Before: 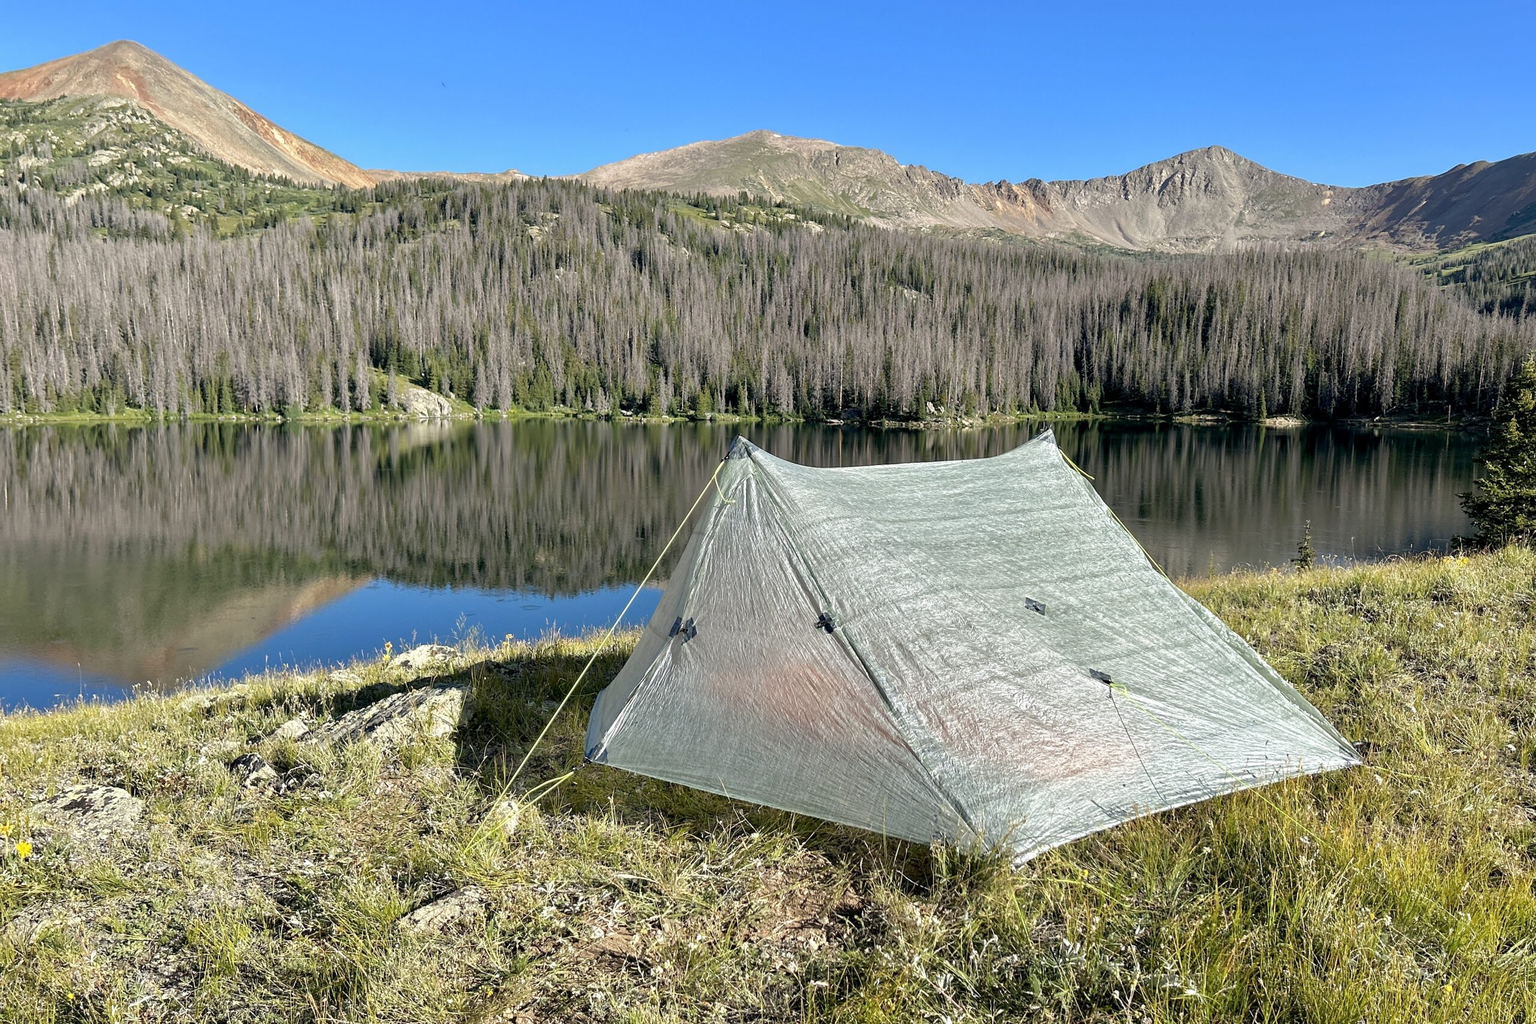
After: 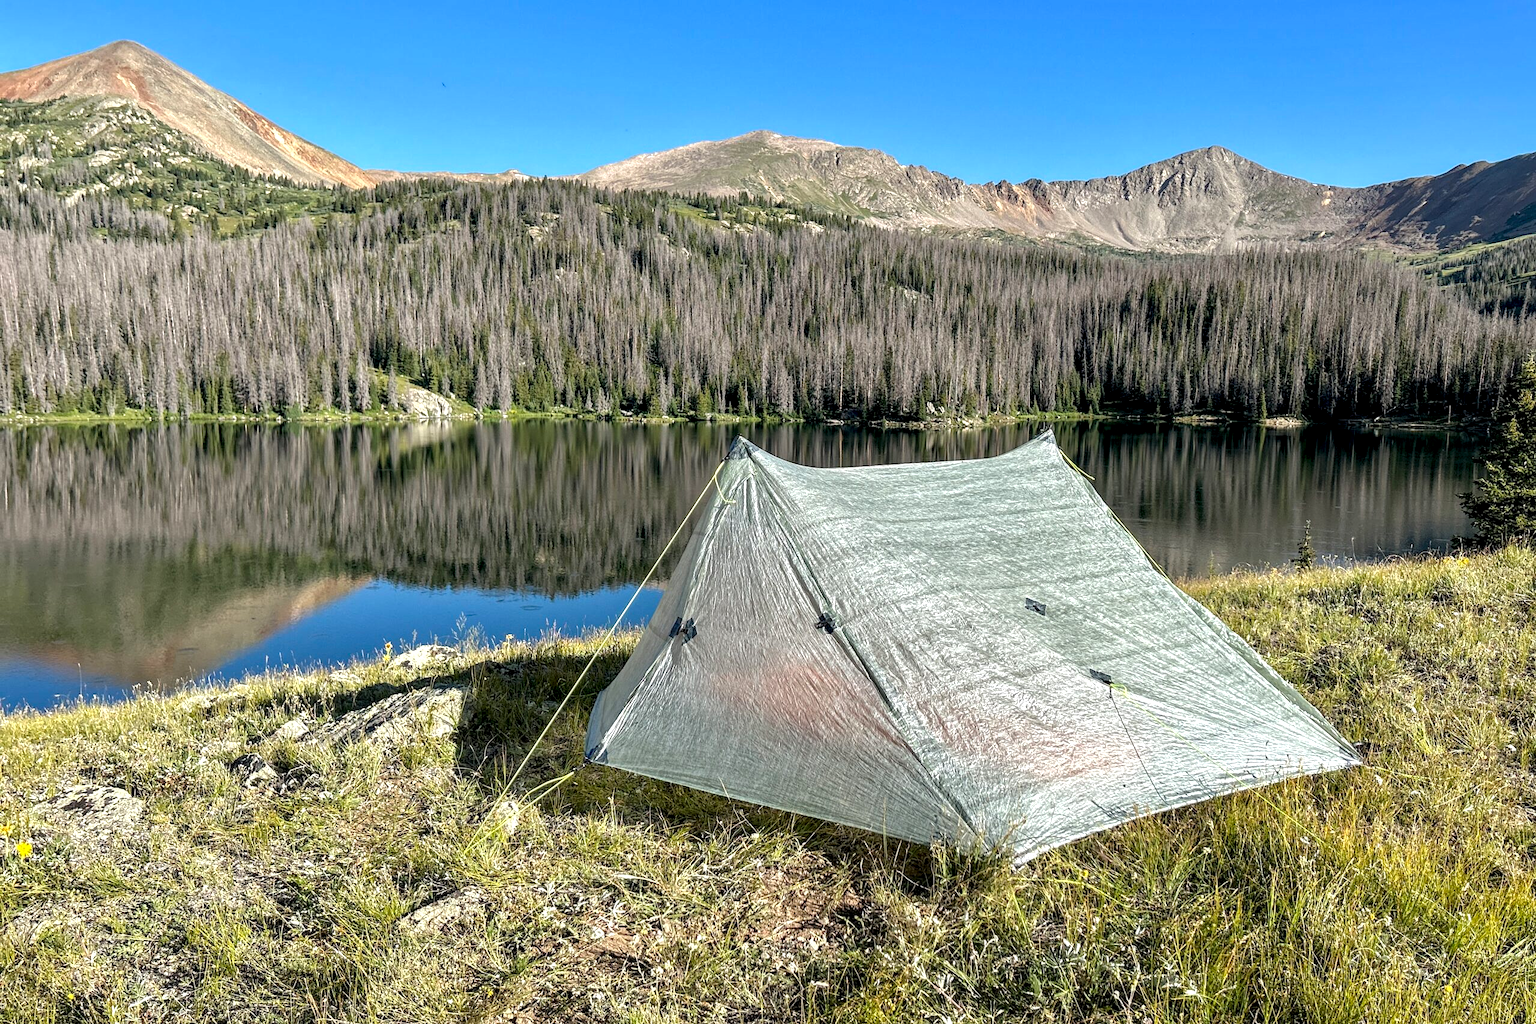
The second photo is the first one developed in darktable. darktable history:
exposure: black level correction -0.004, exposure 0.053 EV, compensate exposure bias true, compensate highlight preservation false
local contrast: highlights 58%, detail 146%
